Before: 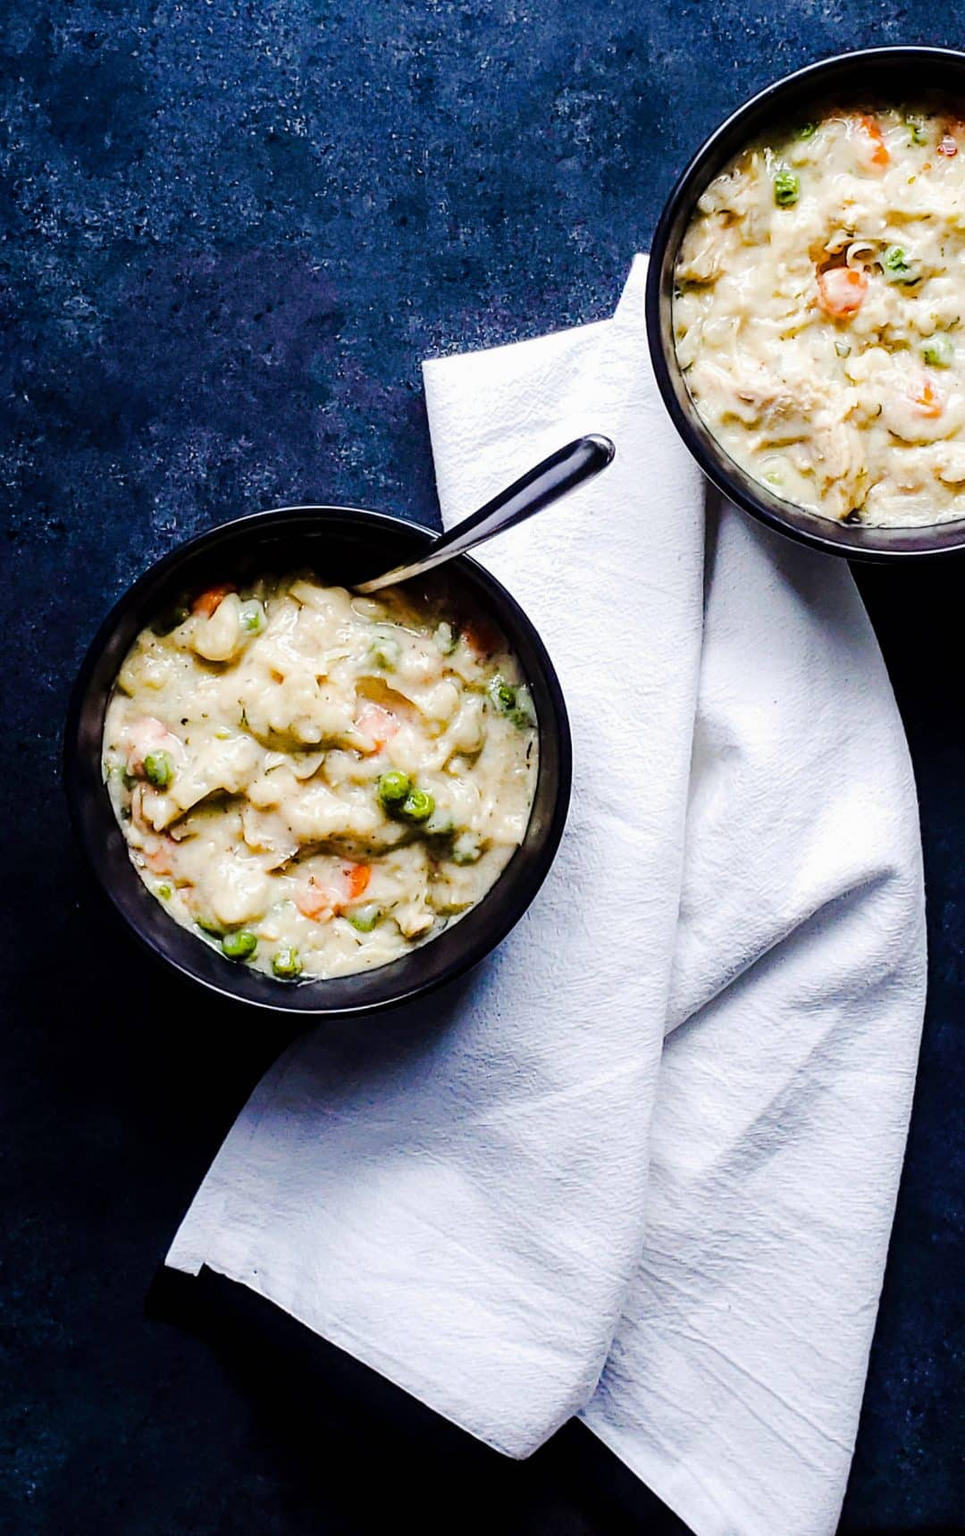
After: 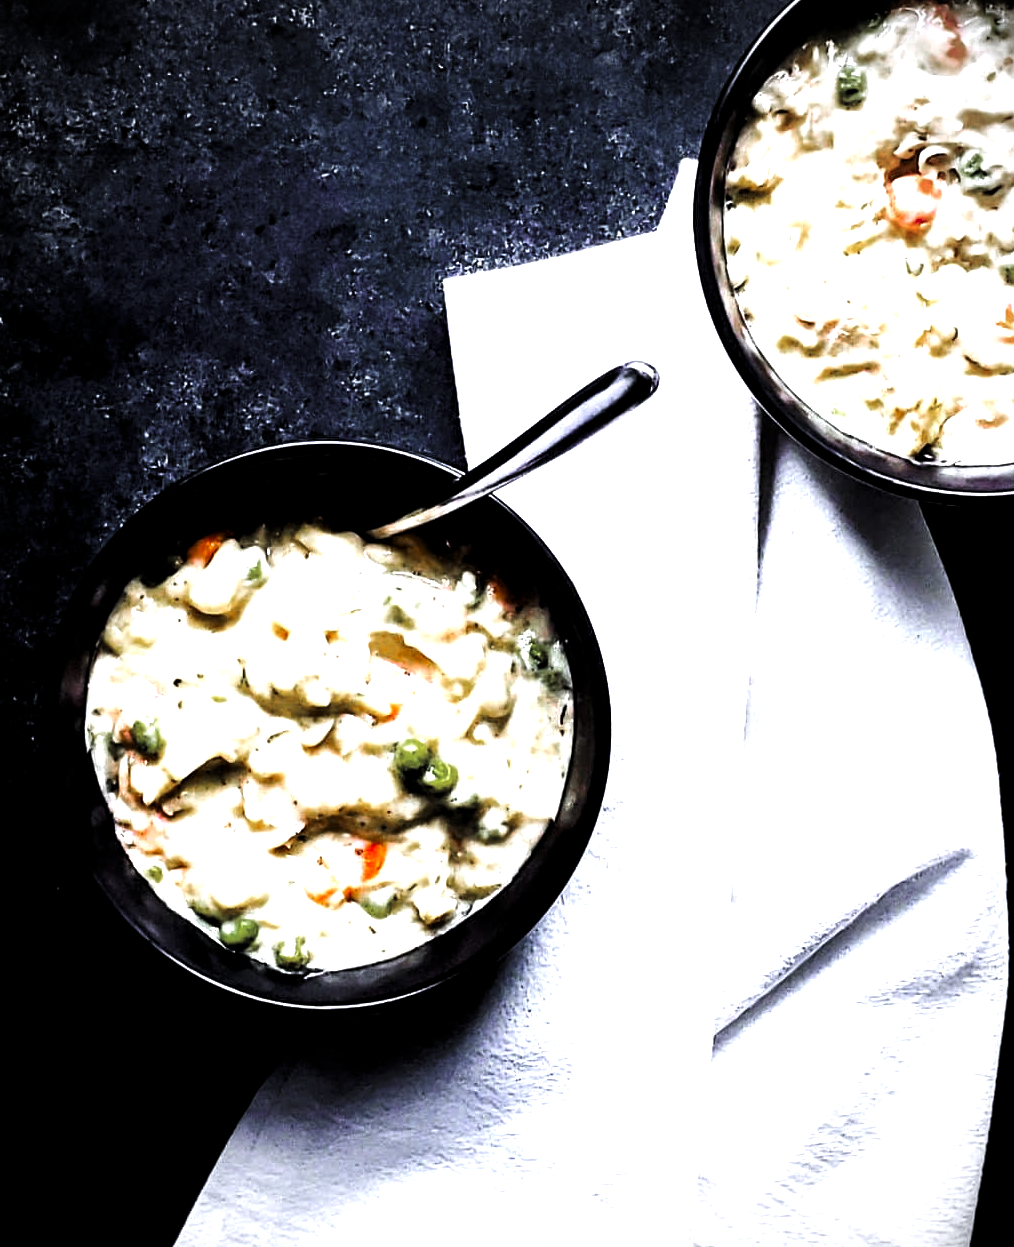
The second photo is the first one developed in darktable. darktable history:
tone equalizer: -8 EV -0.389 EV, -7 EV -0.376 EV, -6 EV -0.314 EV, -5 EV -0.217 EV, -3 EV 0.206 EV, -2 EV 0.305 EV, -1 EV 0.394 EV, +0 EV 0.438 EV
contrast brightness saturation: saturation -0.047
color zones: curves: ch0 [(0, 0.48) (0.209, 0.398) (0.305, 0.332) (0.429, 0.493) (0.571, 0.5) (0.714, 0.5) (0.857, 0.5) (1, 0.48)]; ch1 [(0, 0.736) (0.143, 0.625) (0.225, 0.371) (0.429, 0.256) (0.571, 0.241) (0.714, 0.213) (0.857, 0.48) (1, 0.736)]; ch2 [(0, 0.448) (0.143, 0.498) (0.286, 0.5) (0.429, 0.5) (0.571, 0.5) (0.714, 0.5) (0.857, 0.5) (1, 0.448)]
color calibration: gray › normalize channels true, illuminant as shot in camera, x 0.358, y 0.373, temperature 4628.91 K, gamut compression 0.02
crop: left 2.772%, top 7.314%, right 3.314%, bottom 20.141%
levels: levels [0.044, 0.475, 0.791]
vignetting: brightness -0.831
